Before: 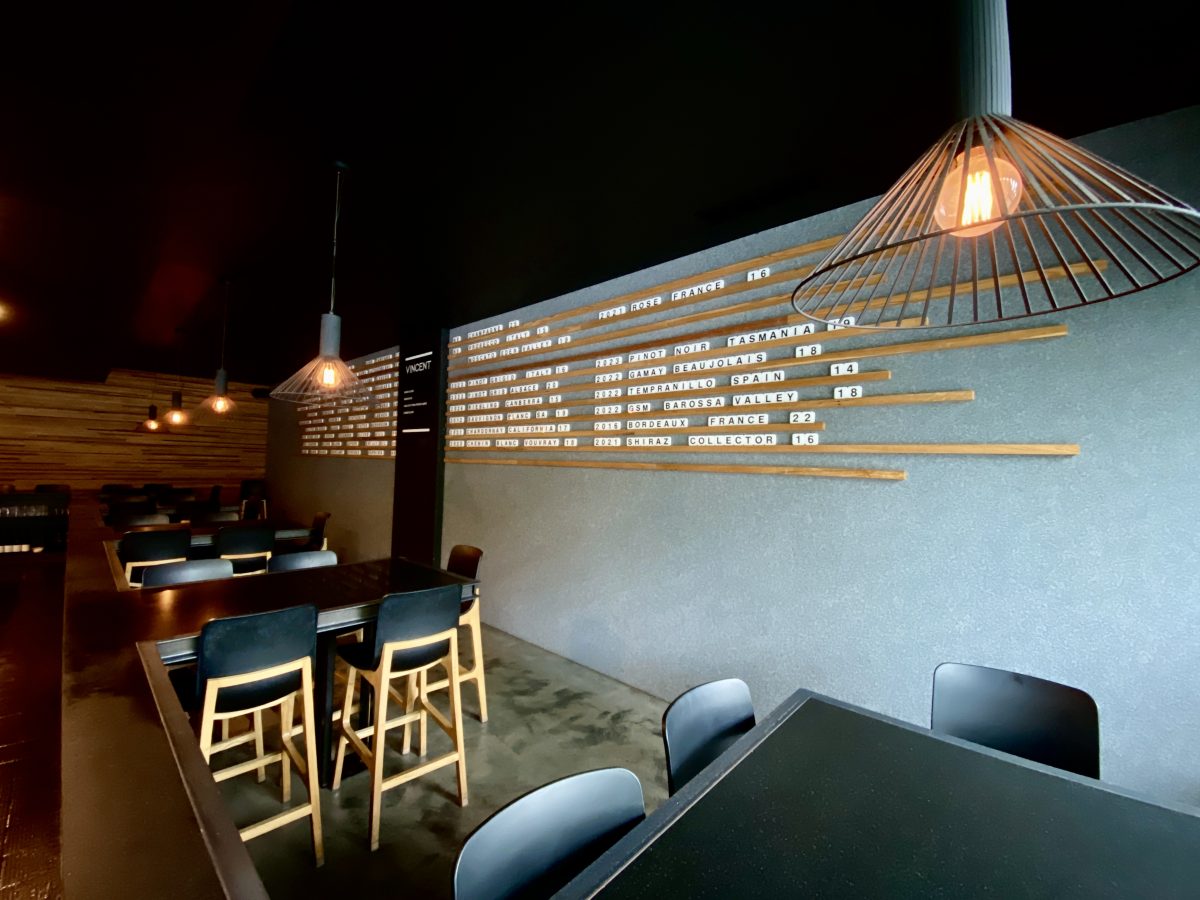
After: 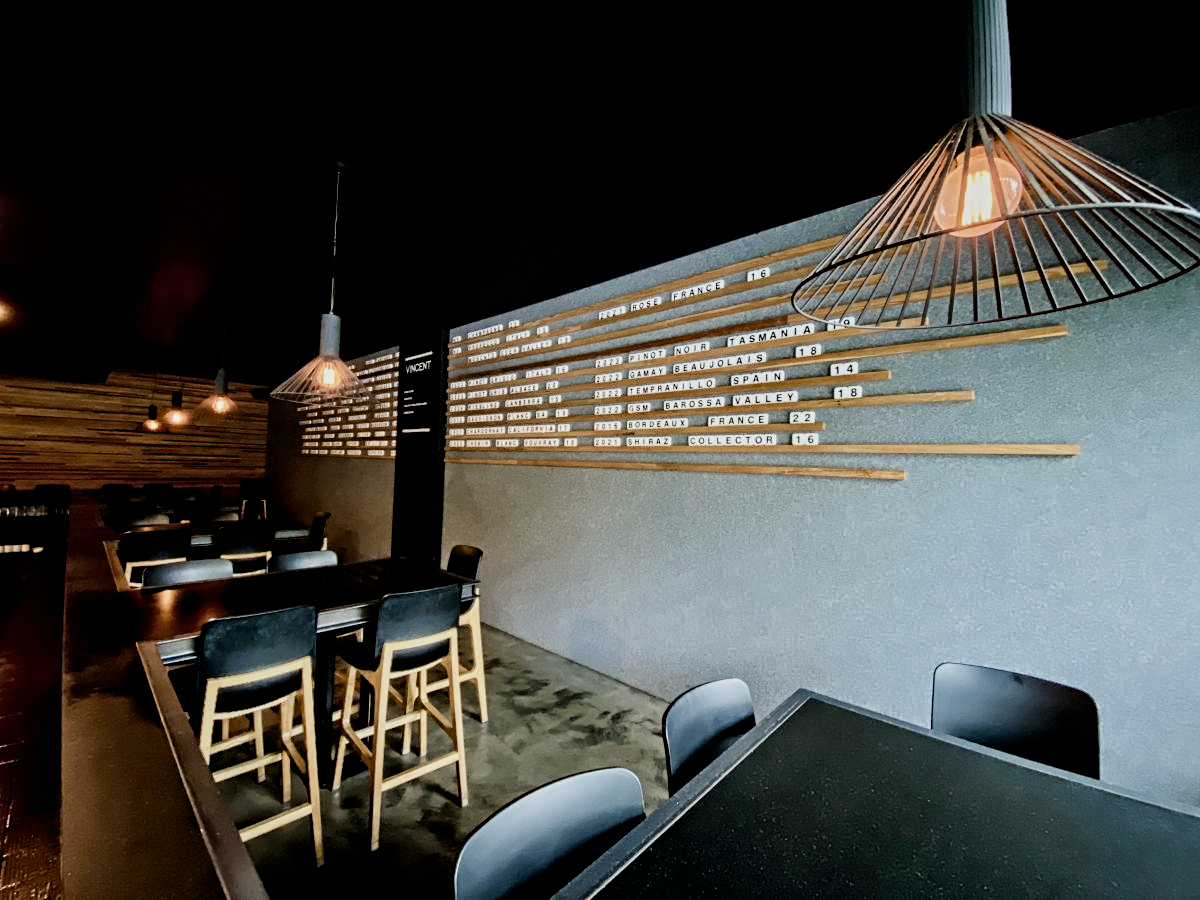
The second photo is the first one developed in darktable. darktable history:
contrast equalizer: octaves 7, y [[0.5, 0.542, 0.583, 0.625, 0.667, 0.708], [0.5 ×6], [0.5 ×6], [0 ×6], [0 ×6]]
filmic rgb: black relative exposure -7.65 EV, white relative exposure 4.56 EV, hardness 3.61
tone equalizer: on, module defaults
